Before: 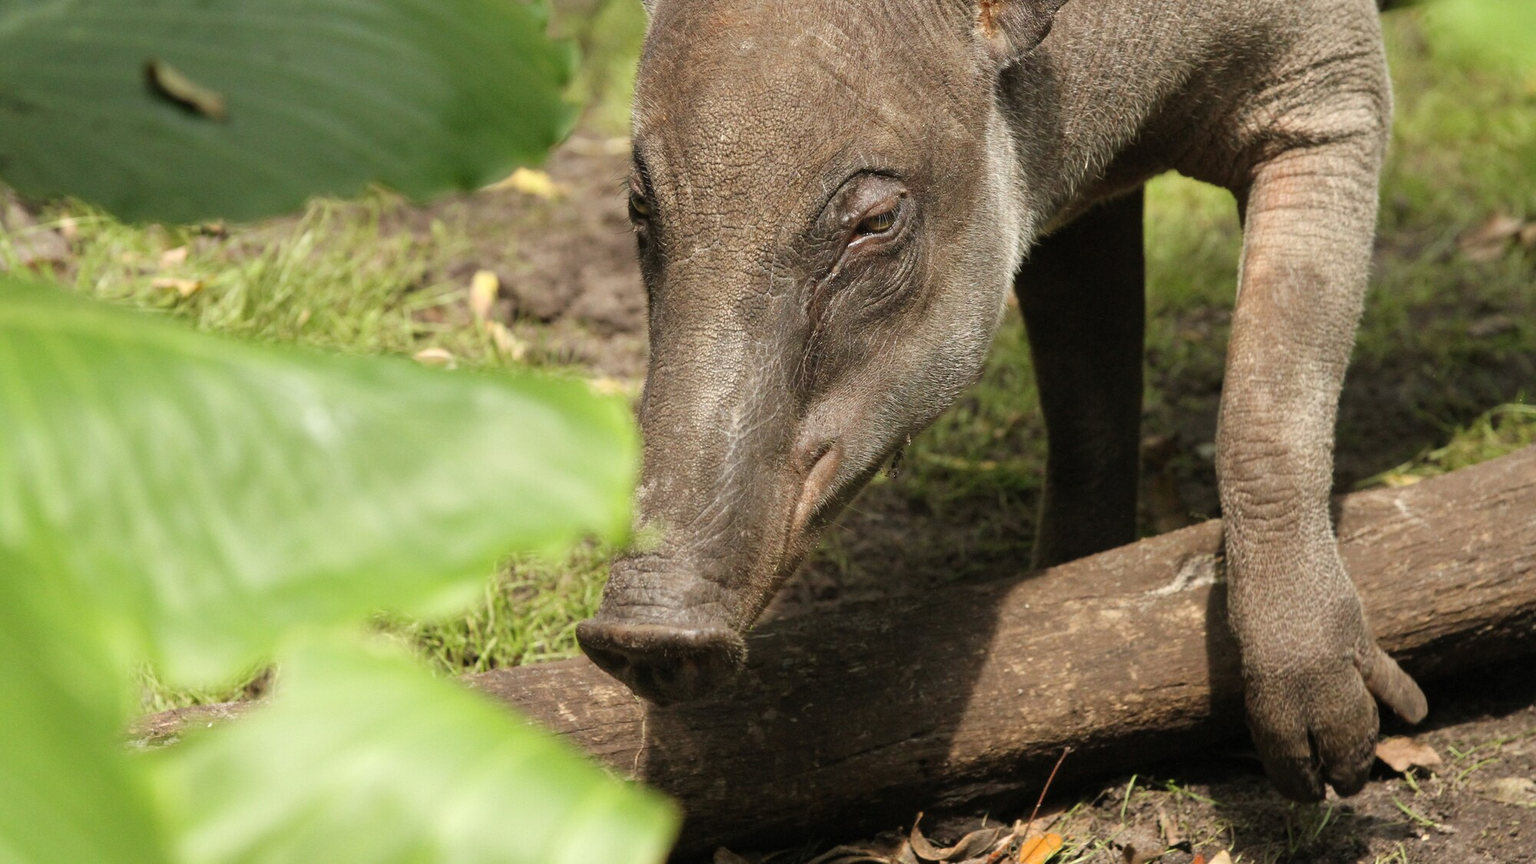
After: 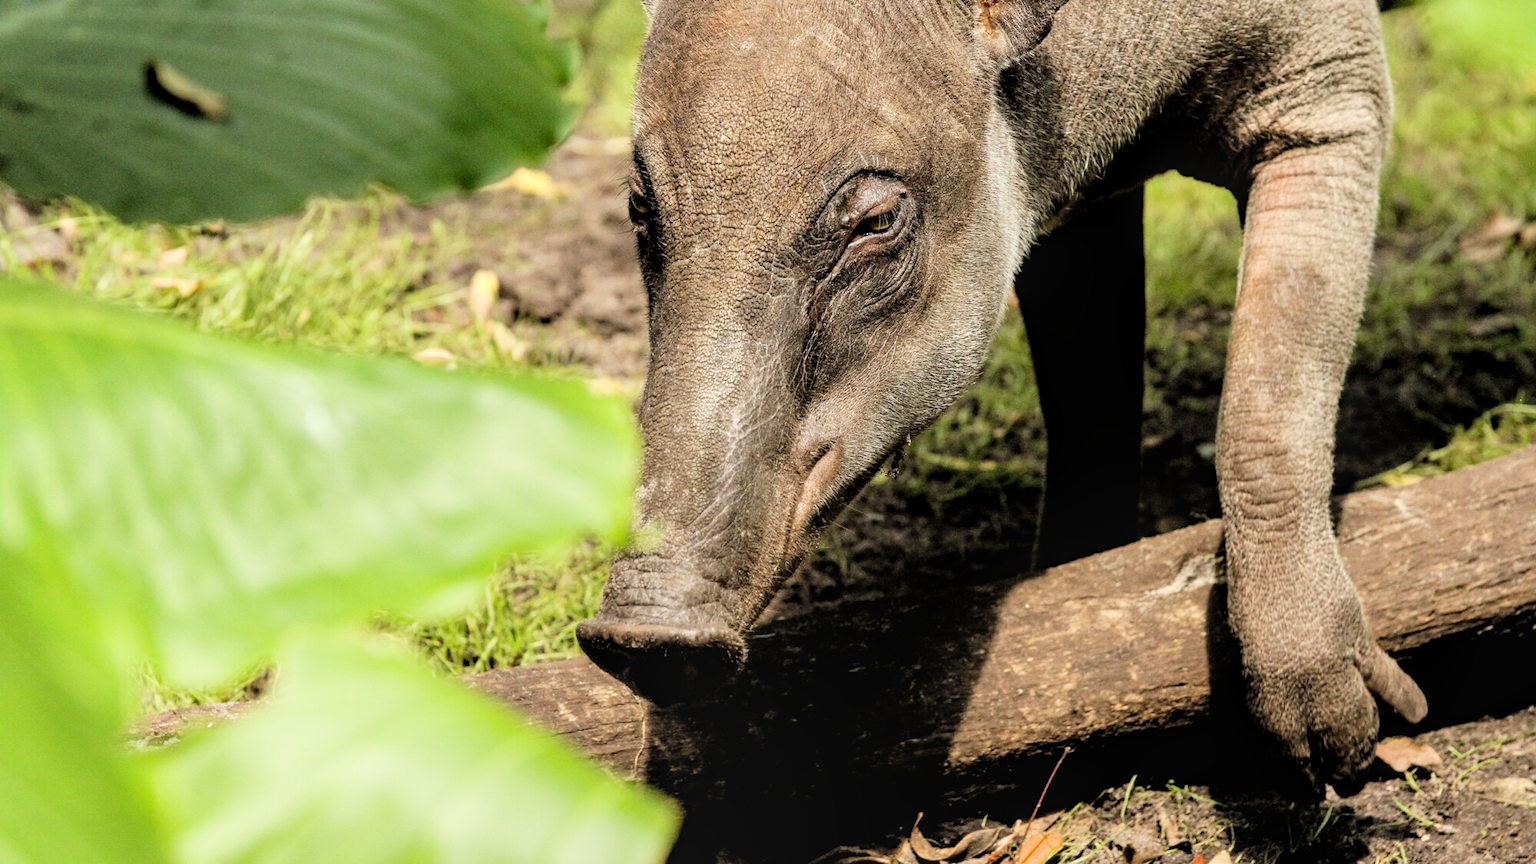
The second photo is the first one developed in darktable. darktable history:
exposure: black level correction 0, exposure 0.5 EV, compensate exposure bias true, compensate highlight preservation false
color balance rgb: perceptual saturation grading › global saturation 10%, global vibrance 10%
local contrast: on, module defaults
filmic rgb: black relative exposure -3.5 EV, white relative exposure 3.5 EV, hardness 2.44, contrast 1.4
